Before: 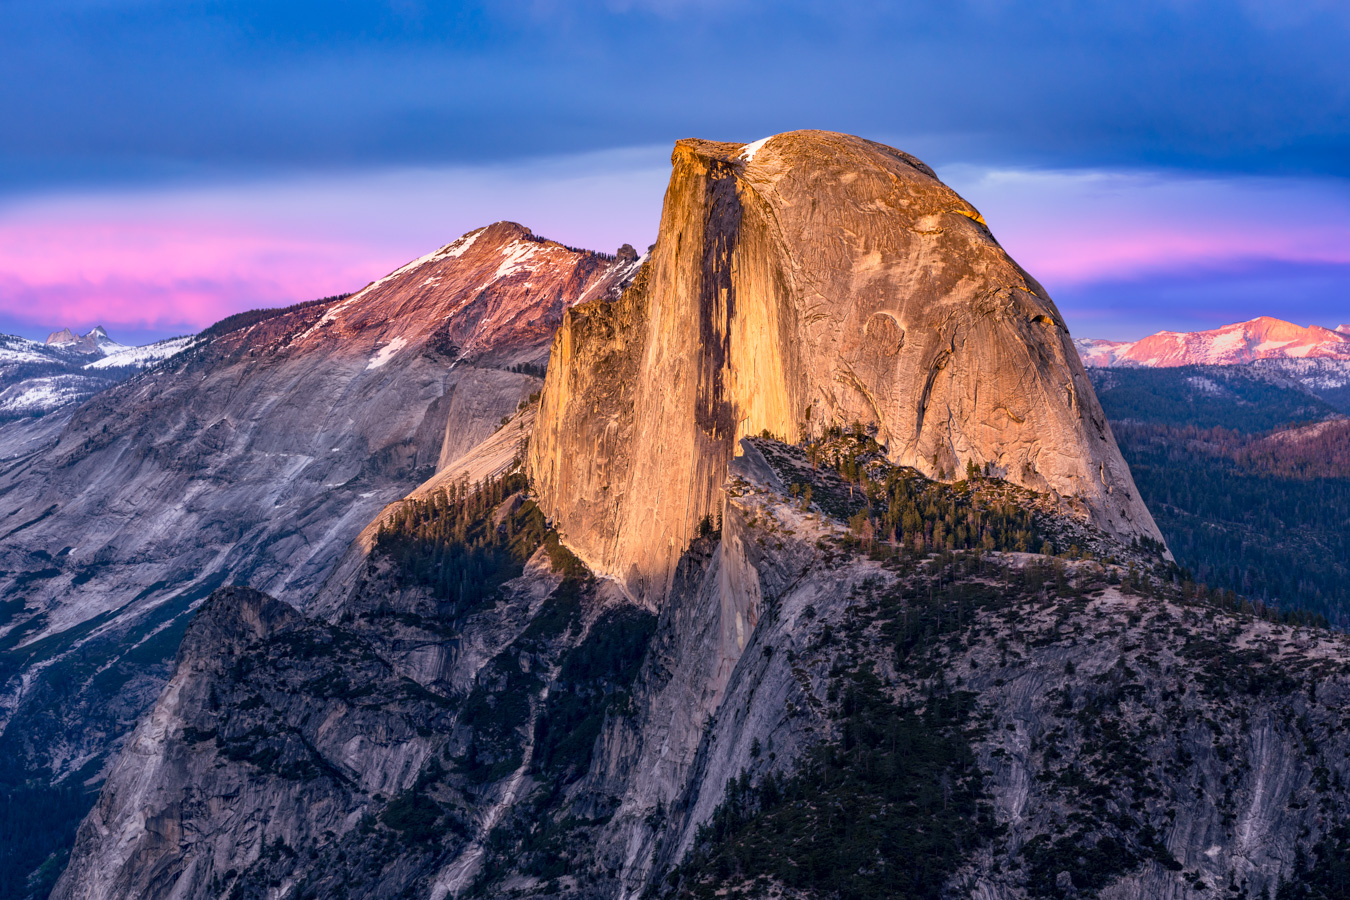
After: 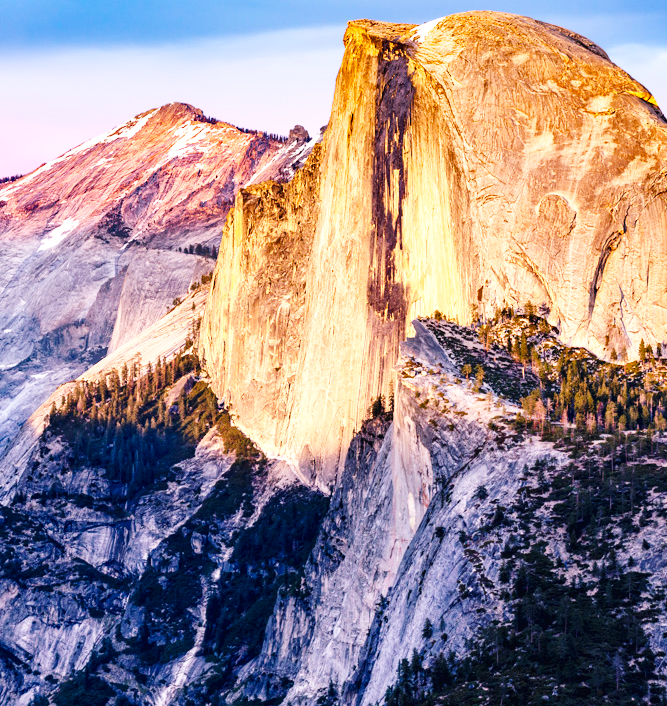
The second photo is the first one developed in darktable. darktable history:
base curve: curves: ch0 [(0, 0.003) (0.001, 0.002) (0.006, 0.004) (0.02, 0.022) (0.048, 0.086) (0.094, 0.234) (0.162, 0.431) (0.258, 0.629) (0.385, 0.8) (0.548, 0.918) (0.751, 0.988) (1, 1)], preserve colors none
graduated density: on, module defaults
local contrast: mode bilateral grid, contrast 10, coarseness 25, detail 110%, midtone range 0.2
exposure: exposure 0.564 EV, compensate highlight preservation false
crop and rotate: angle 0.02°, left 24.353%, top 13.219%, right 26.156%, bottom 8.224%
